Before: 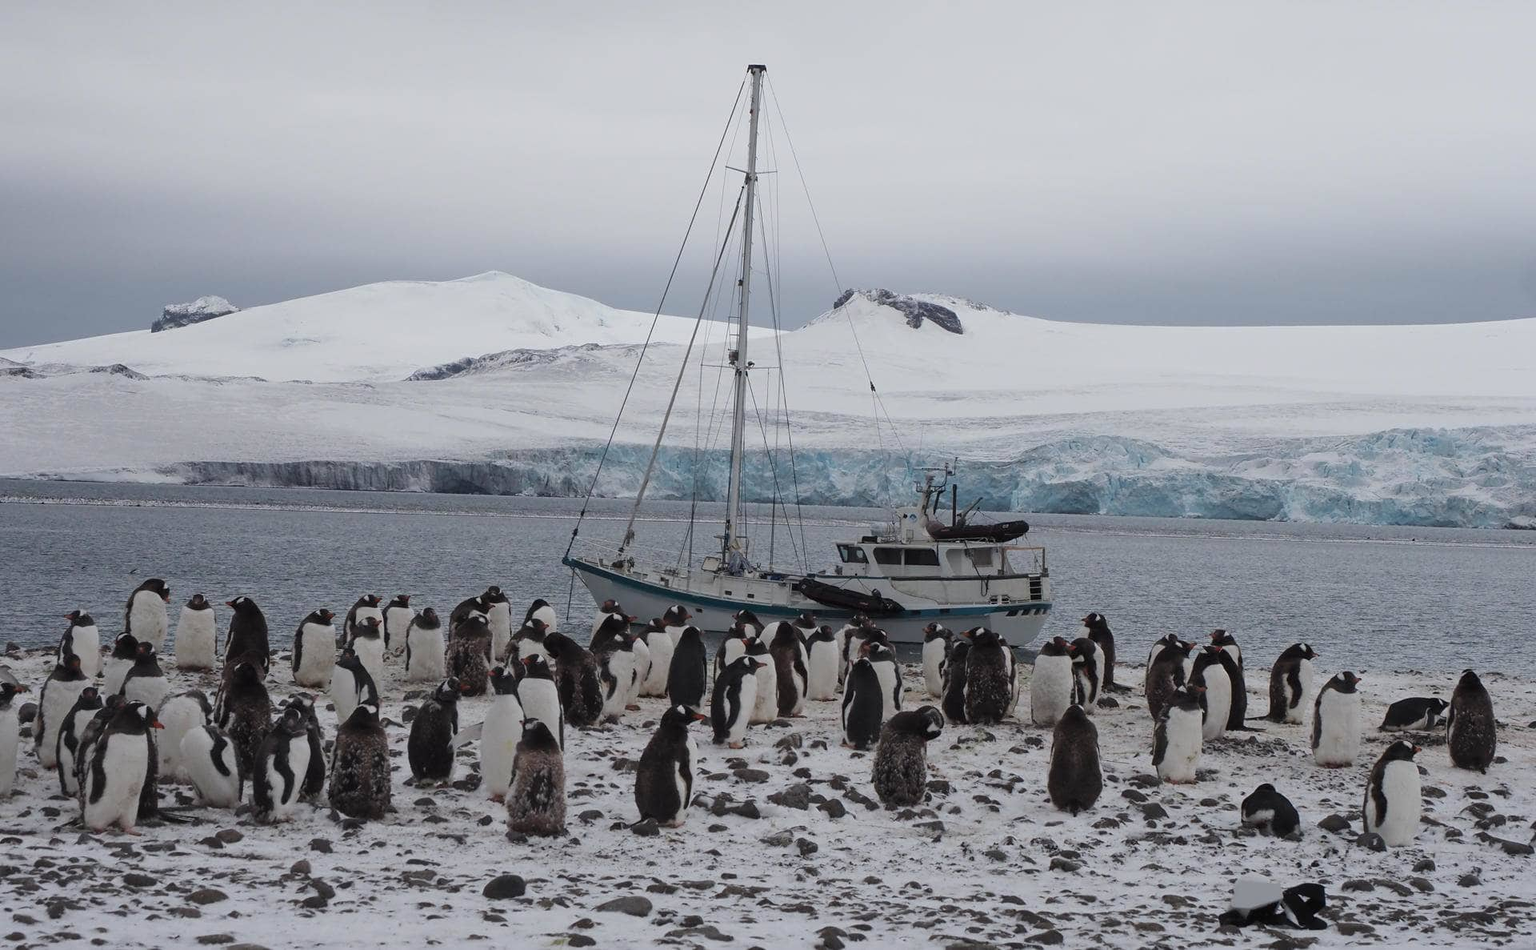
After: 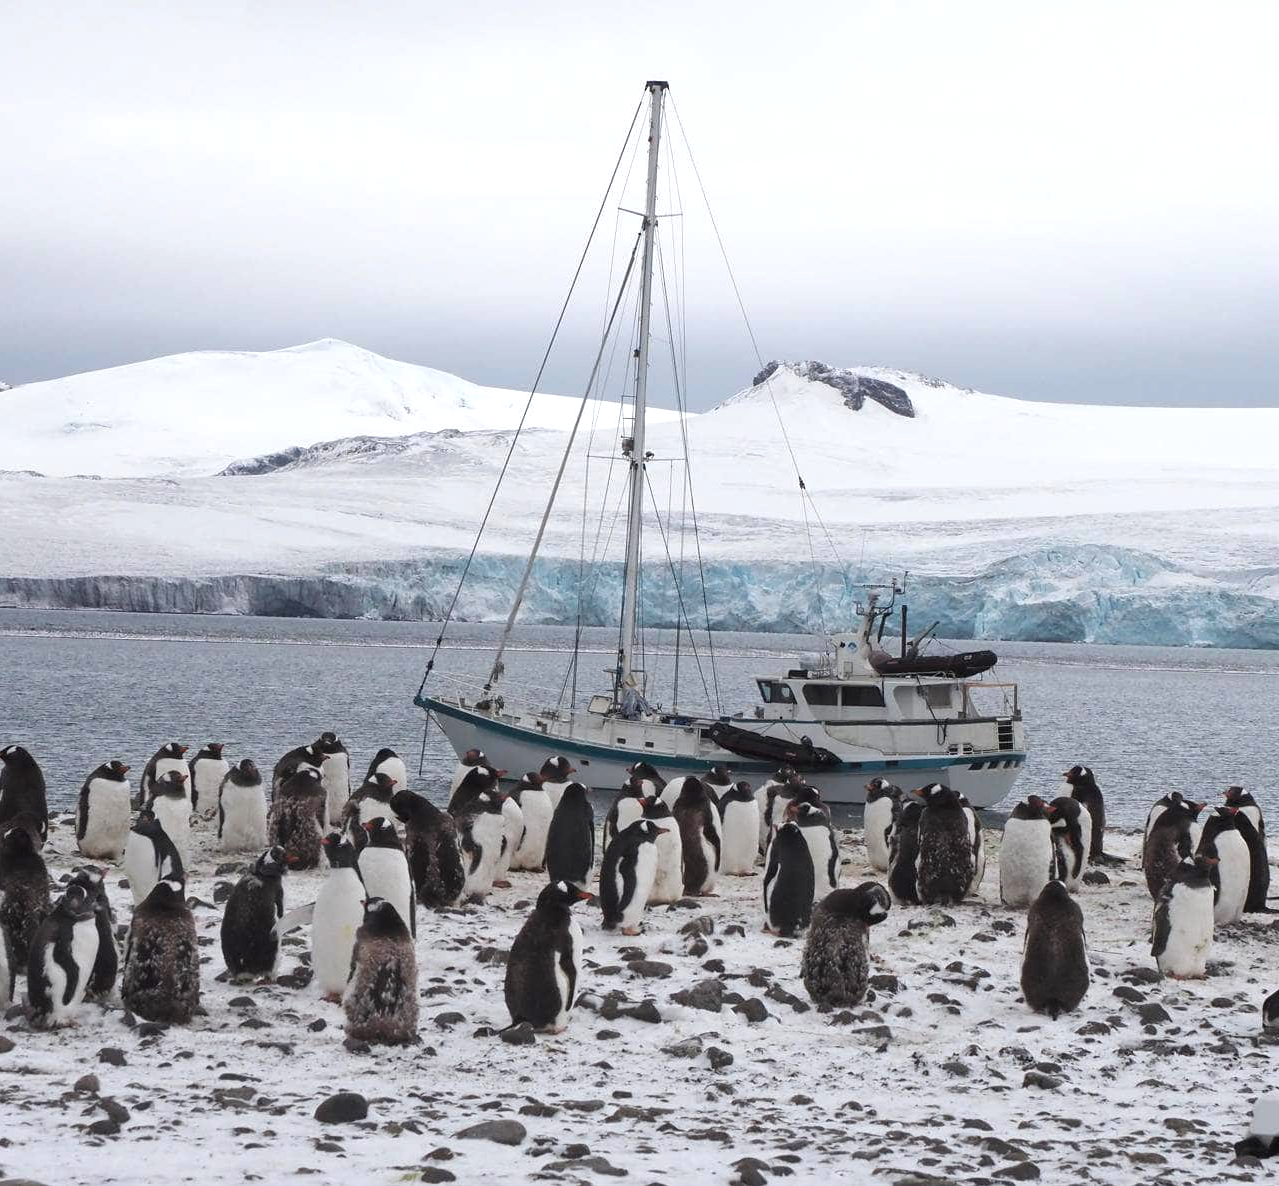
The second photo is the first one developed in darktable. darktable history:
exposure: black level correction 0, exposure 0.7 EV, compensate exposure bias true, compensate highlight preservation false
tone equalizer: on, module defaults
crop and rotate: left 15.055%, right 18.278%
